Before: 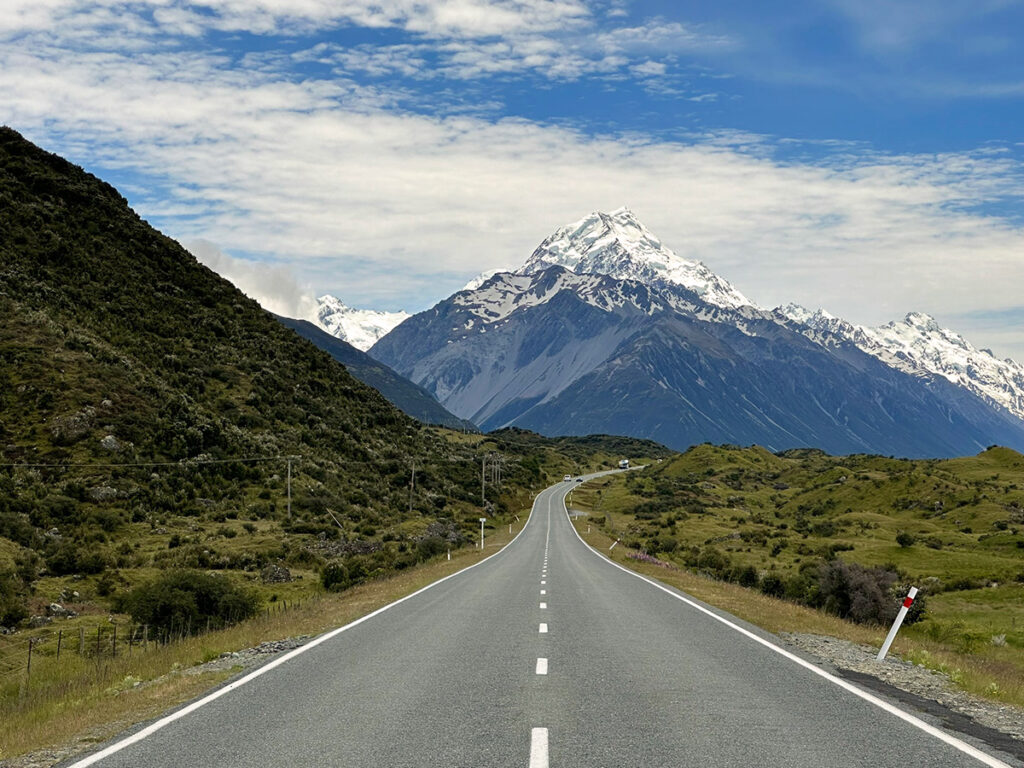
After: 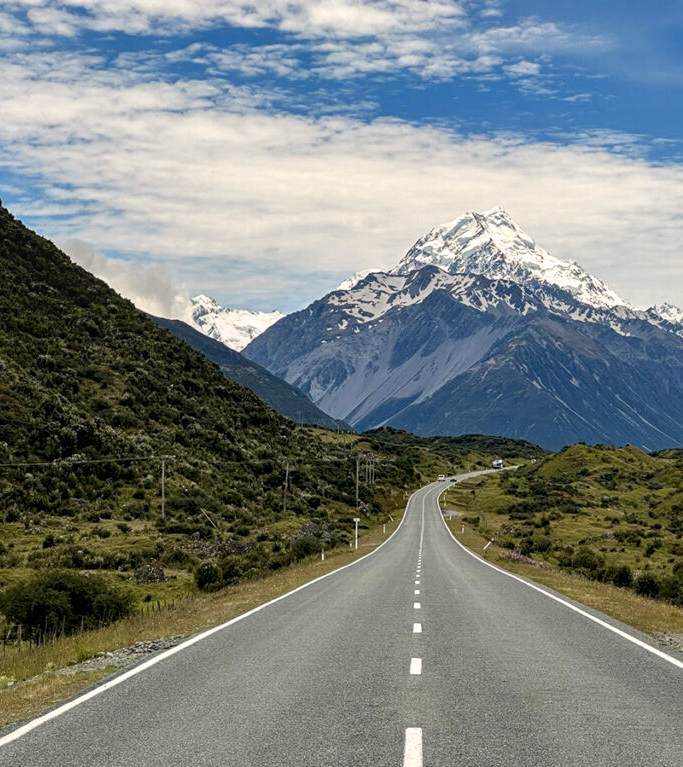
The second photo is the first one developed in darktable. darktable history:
color balance rgb: highlights gain › chroma 1.039%, highlights gain › hue 60.05°, perceptual saturation grading › global saturation 0.948%
crop and rotate: left 12.316%, right 20.889%
contrast brightness saturation: contrast 0.084, saturation 0.023
local contrast: on, module defaults
